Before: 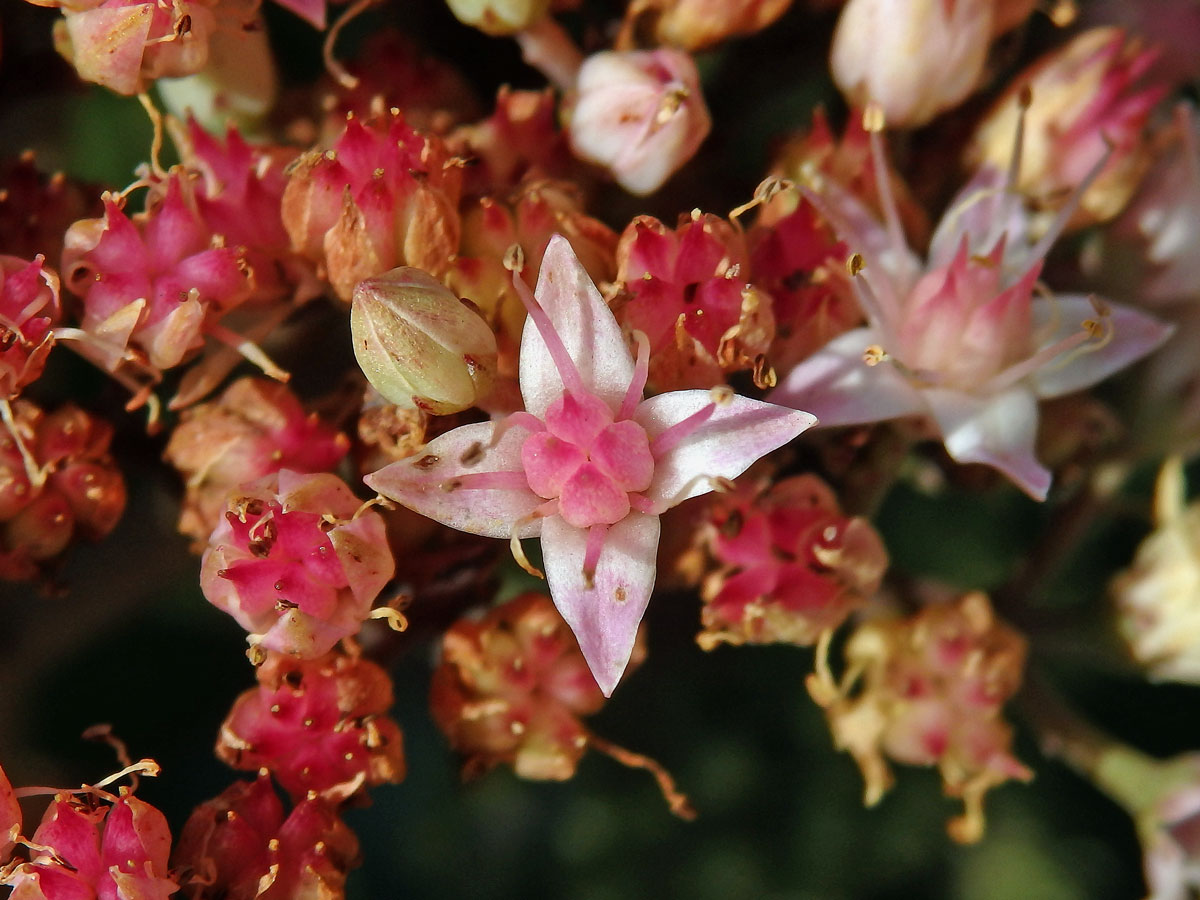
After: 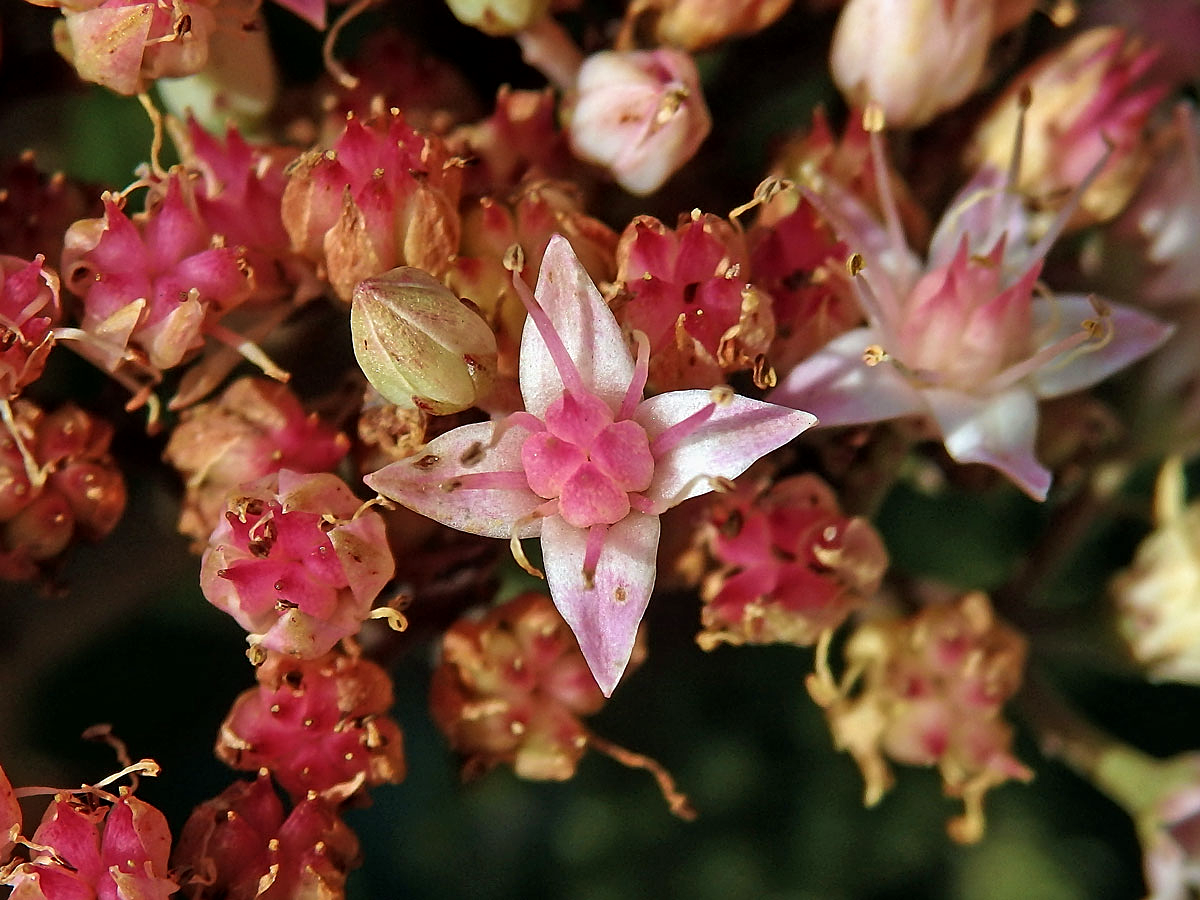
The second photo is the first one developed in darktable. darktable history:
contrast brightness saturation: saturation -0.049
local contrast: highlights 100%, shadows 101%, detail 119%, midtone range 0.2
sharpen: on, module defaults
velvia: on, module defaults
